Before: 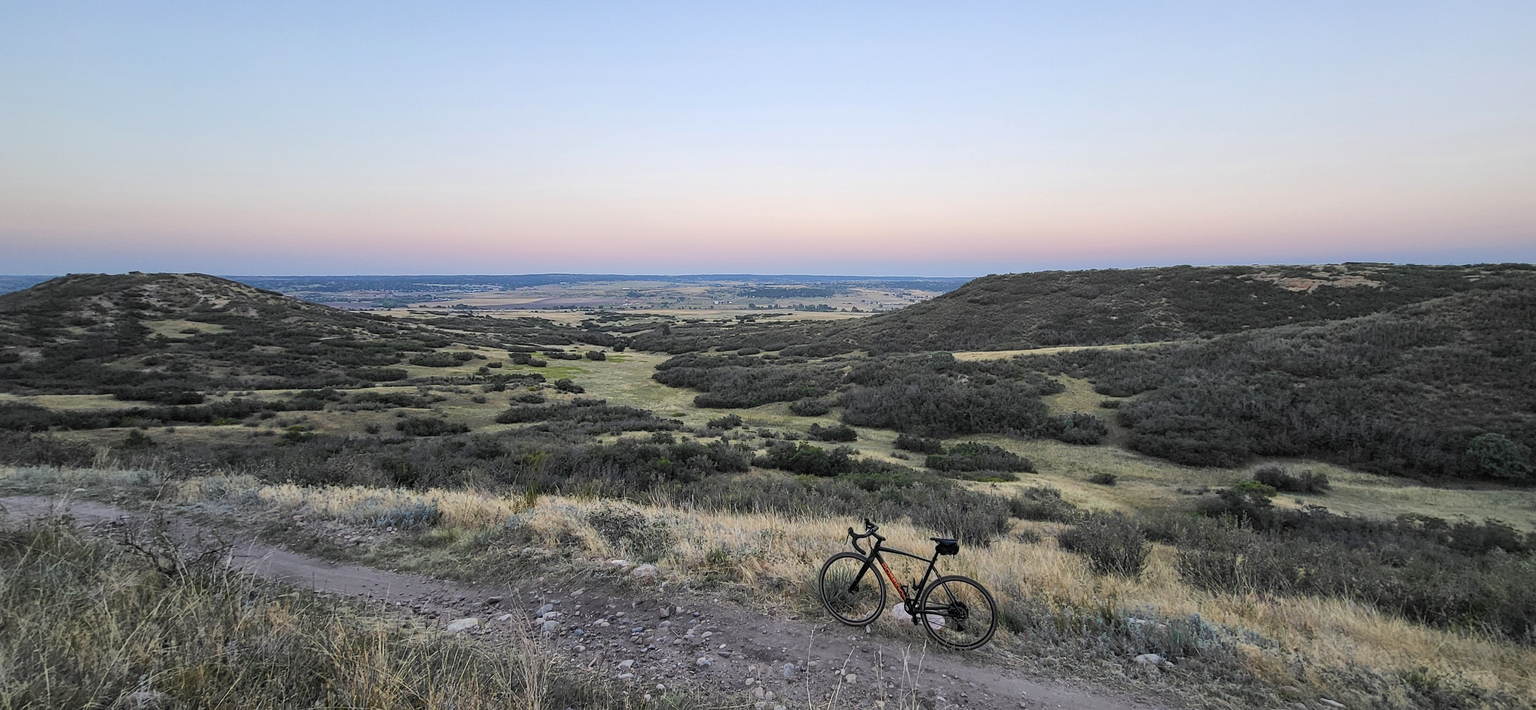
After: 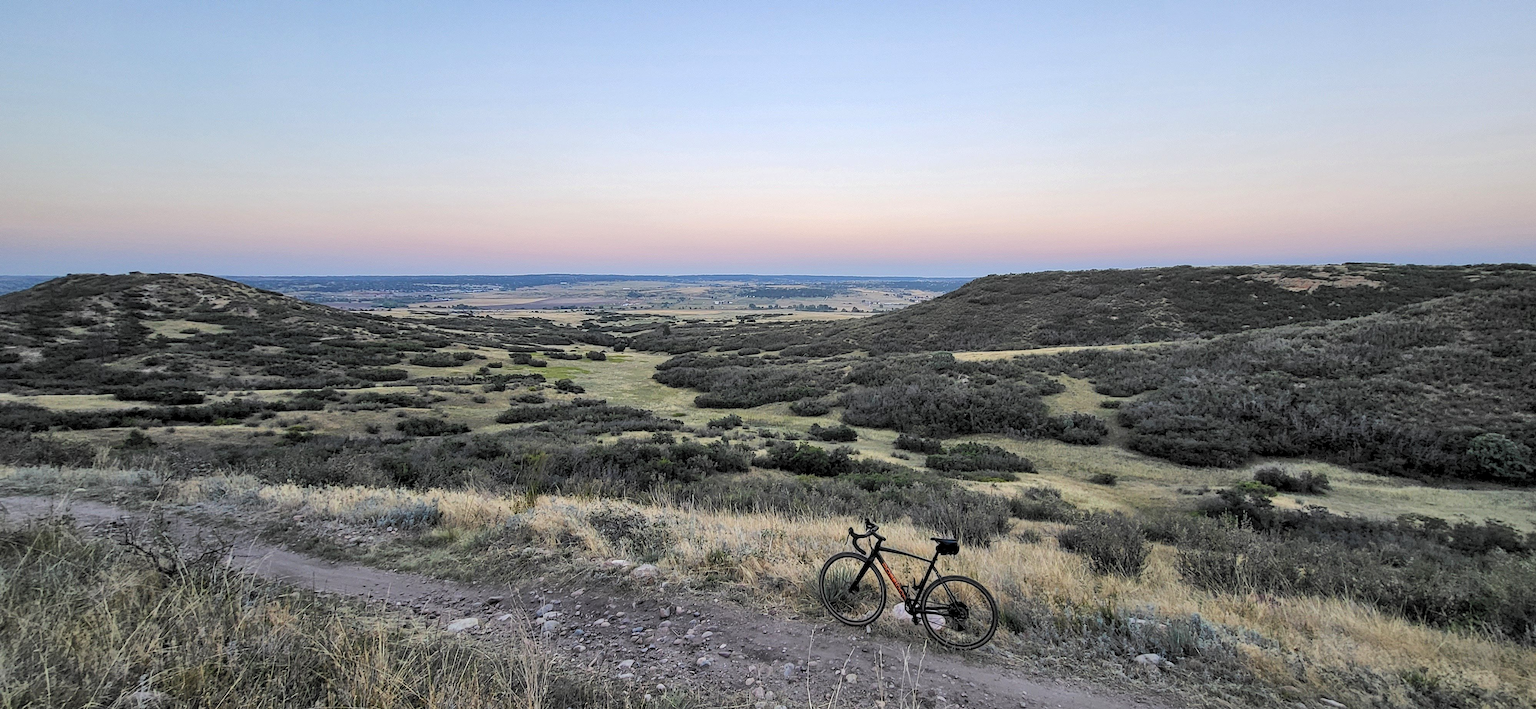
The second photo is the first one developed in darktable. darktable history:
shadows and highlights: shadows 48.48, highlights -41.34, soften with gaussian
levels: white 99.97%, levels [0.073, 0.497, 0.972]
